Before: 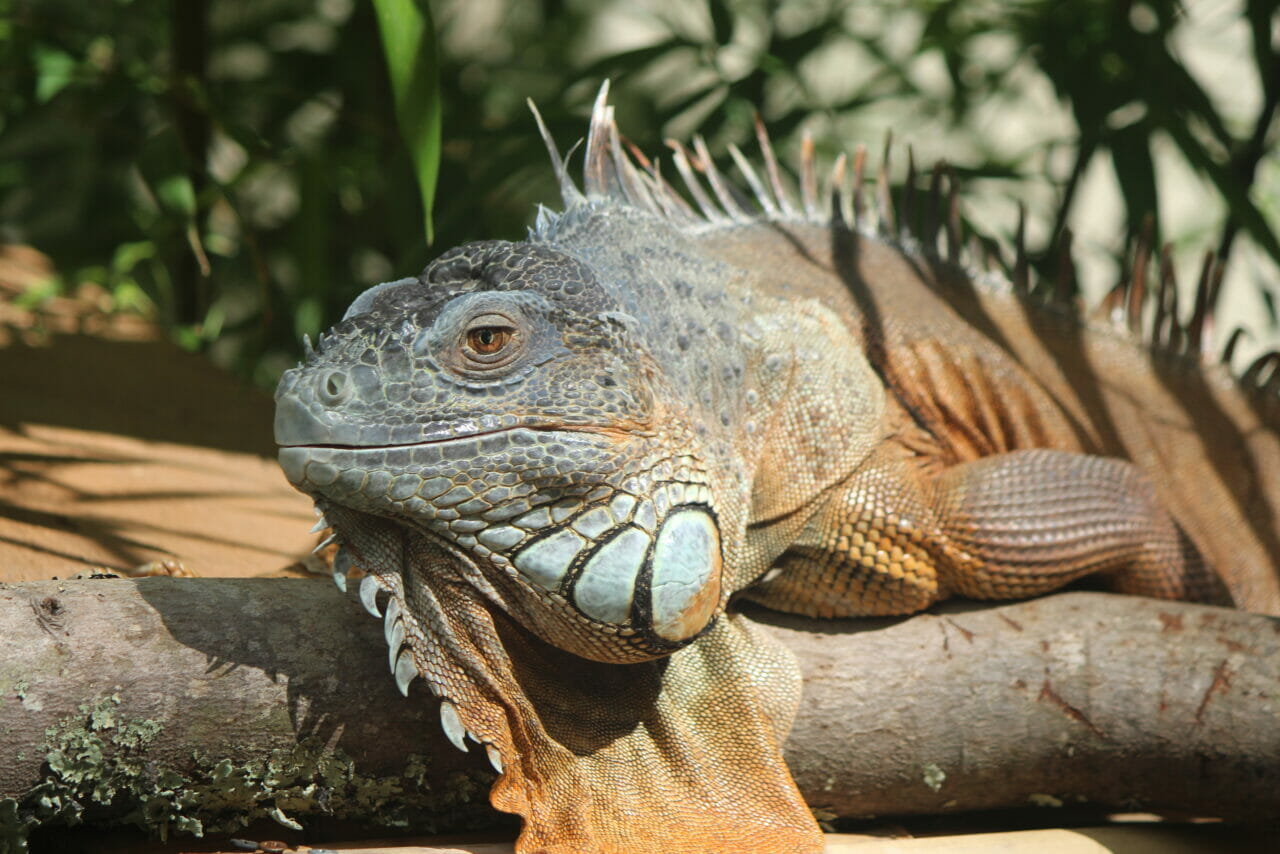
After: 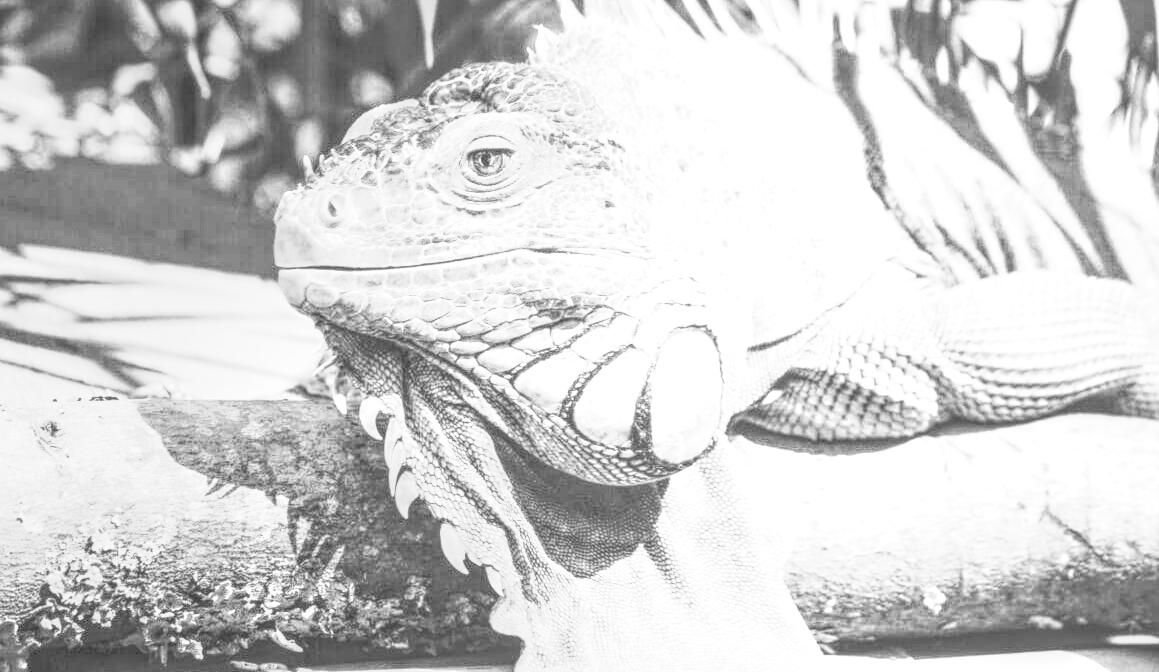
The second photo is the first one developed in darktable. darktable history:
crop: top 20.916%, right 9.437%, bottom 0.316%
local contrast: highlights 20%, shadows 30%, detail 200%, midtone range 0.2
monochrome: on, module defaults
contrast brightness saturation: contrast 0.57, brightness 0.57, saturation -0.34
exposure: black level correction 0.001, exposure 1.822 EV, compensate exposure bias true, compensate highlight preservation false
